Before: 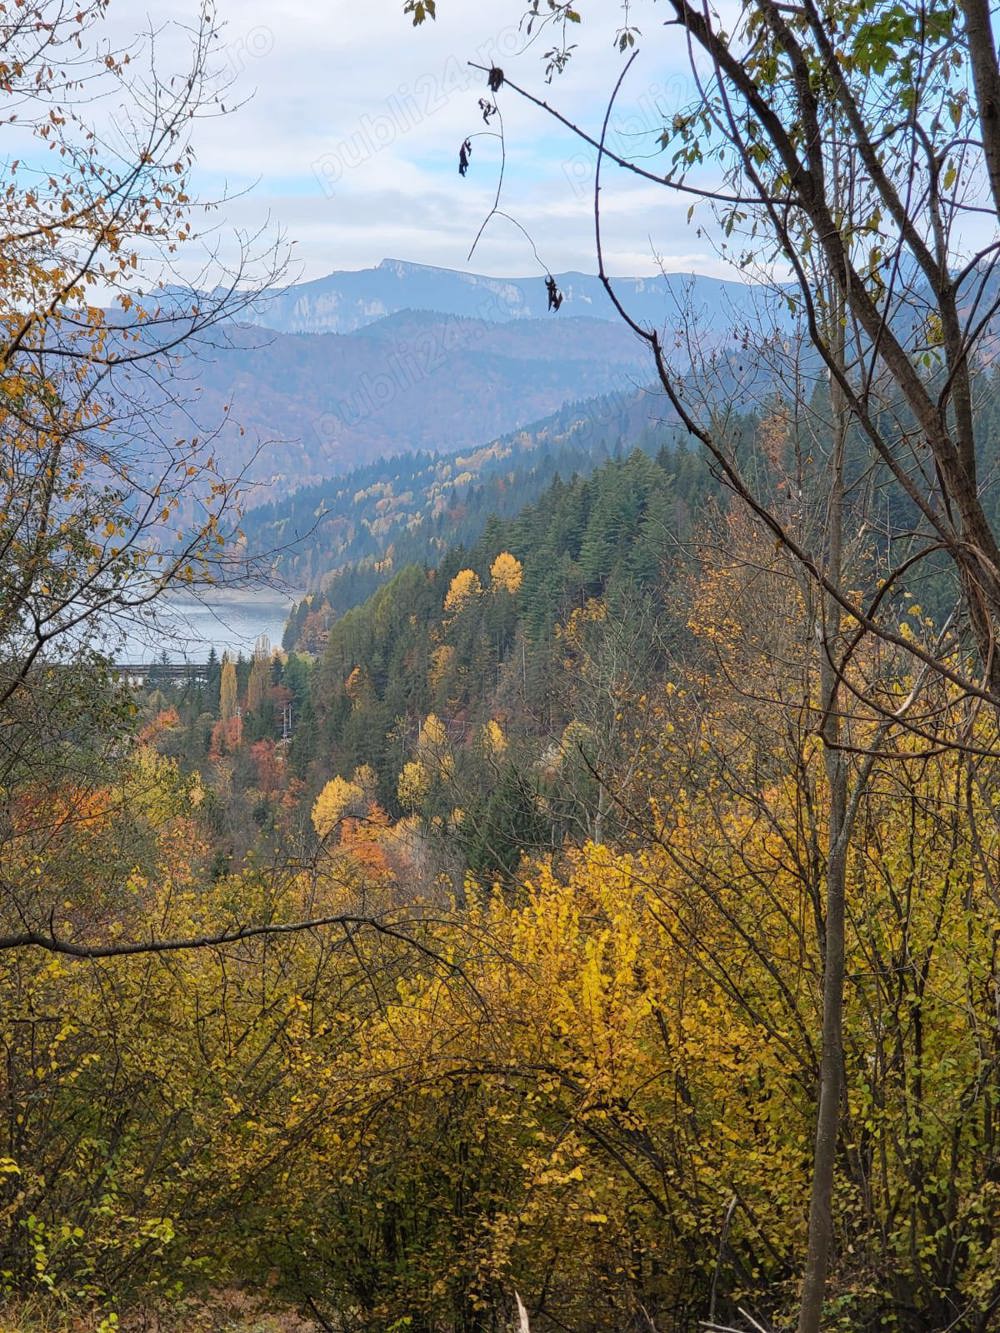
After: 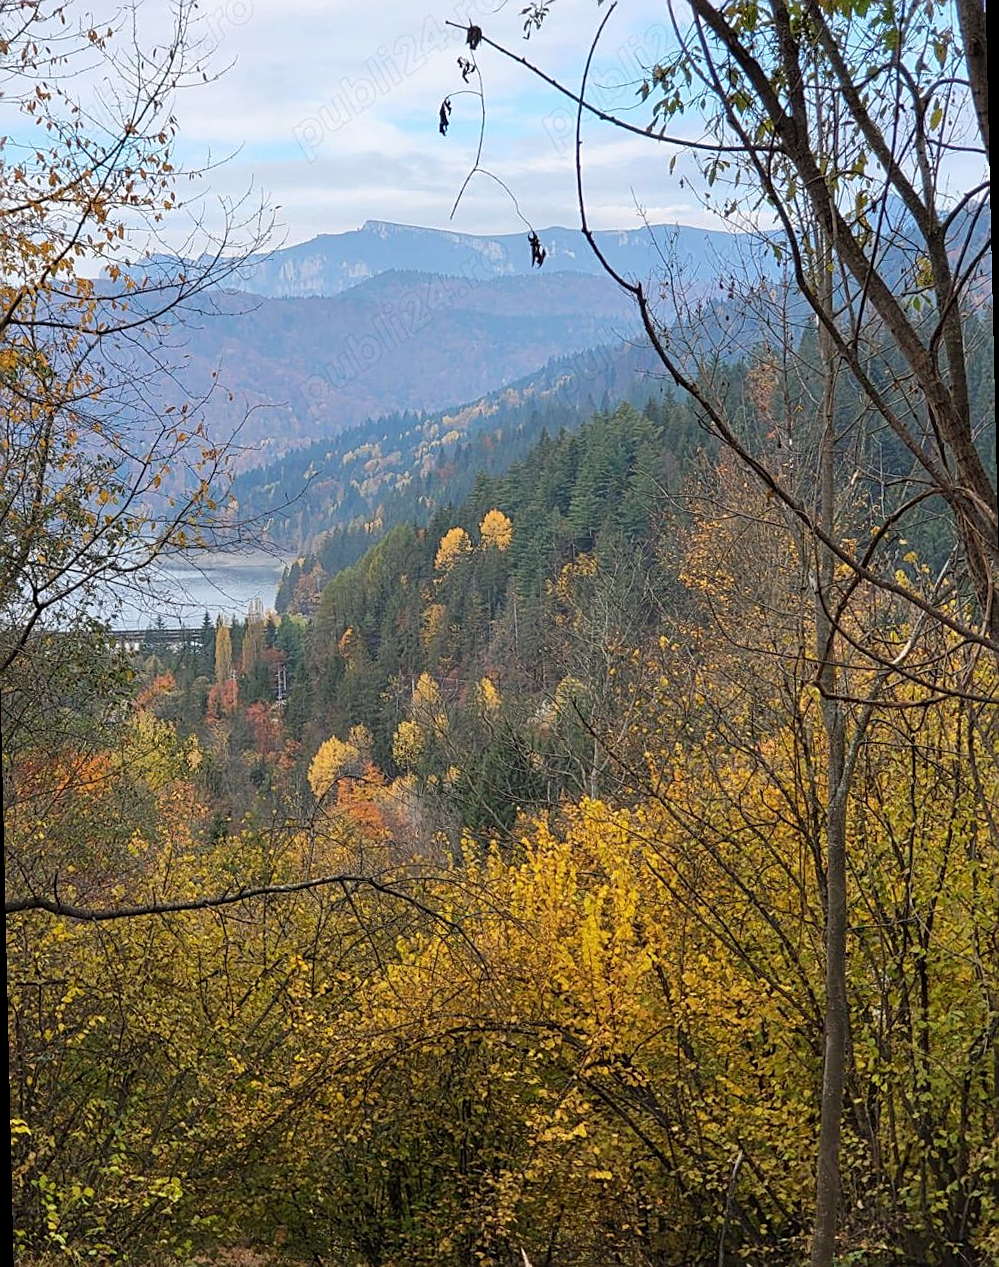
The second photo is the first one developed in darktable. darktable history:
rotate and perspective: rotation -1.32°, lens shift (horizontal) -0.031, crop left 0.015, crop right 0.985, crop top 0.047, crop bottom 0.982
sharpen: on, module defaults
